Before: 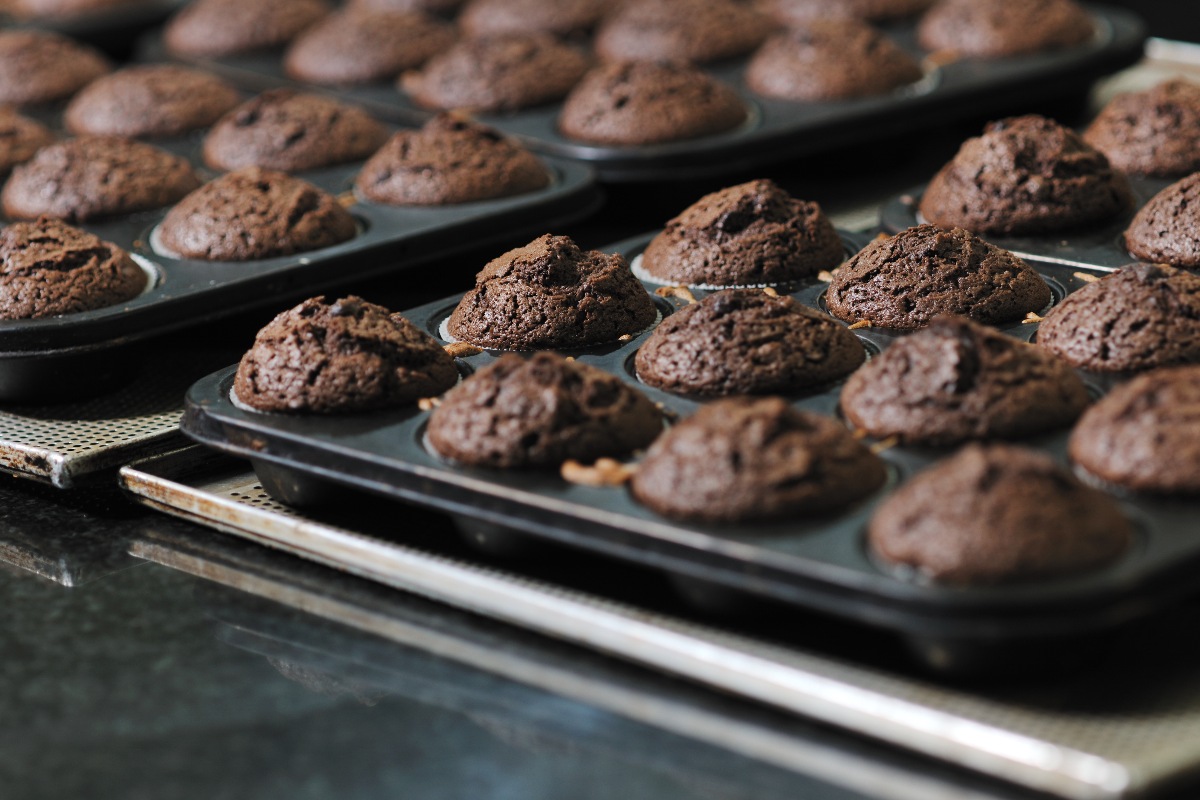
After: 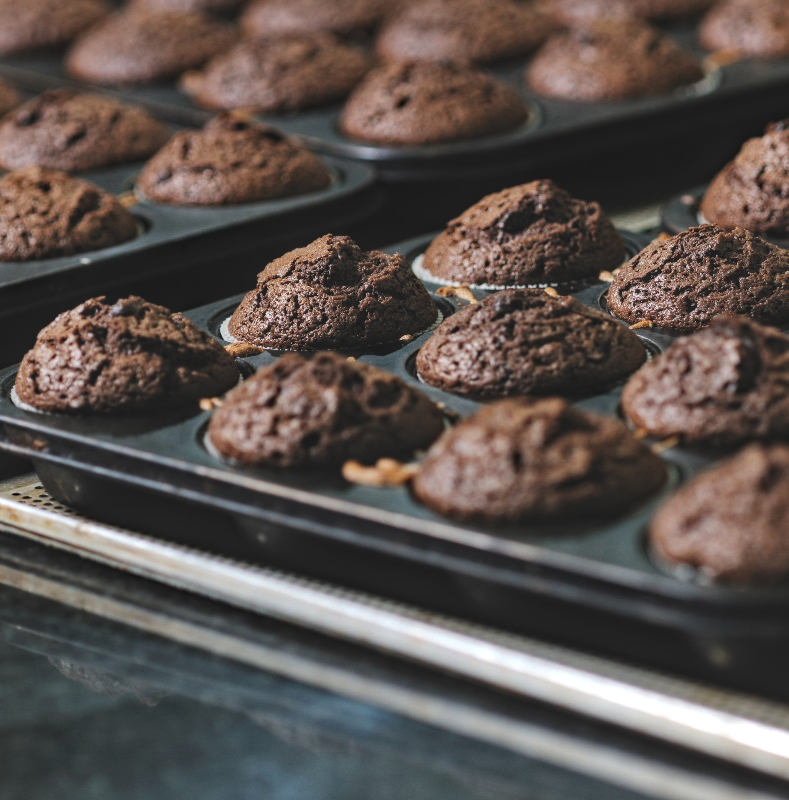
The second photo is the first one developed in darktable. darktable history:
crop and rotate: left 18.309%, right 15.863%
exposure: black level correction -0.015, compensate exposure bias true, compensate highlight preservation false
local contrast: detail 130%
haze removal: strength 0.282, distance 0.25, compatibility mode true, adaptive false
